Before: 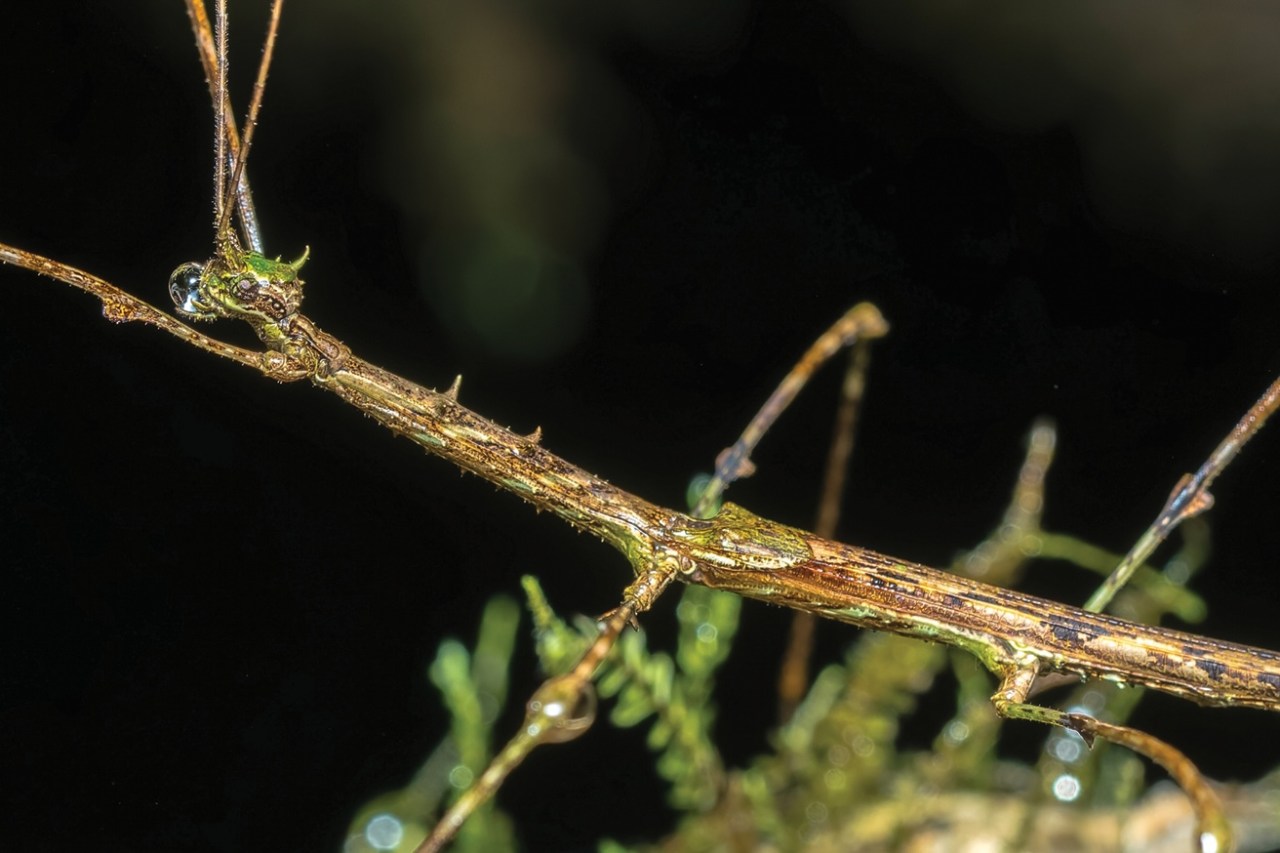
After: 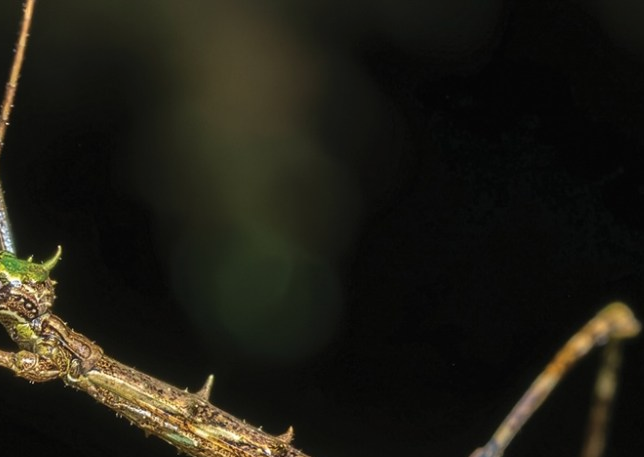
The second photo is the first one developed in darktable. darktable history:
crop: left 19.413%, right 30.232%, bottom 46.341%
exposure: black level correction 0, compensate highlight preservation false
